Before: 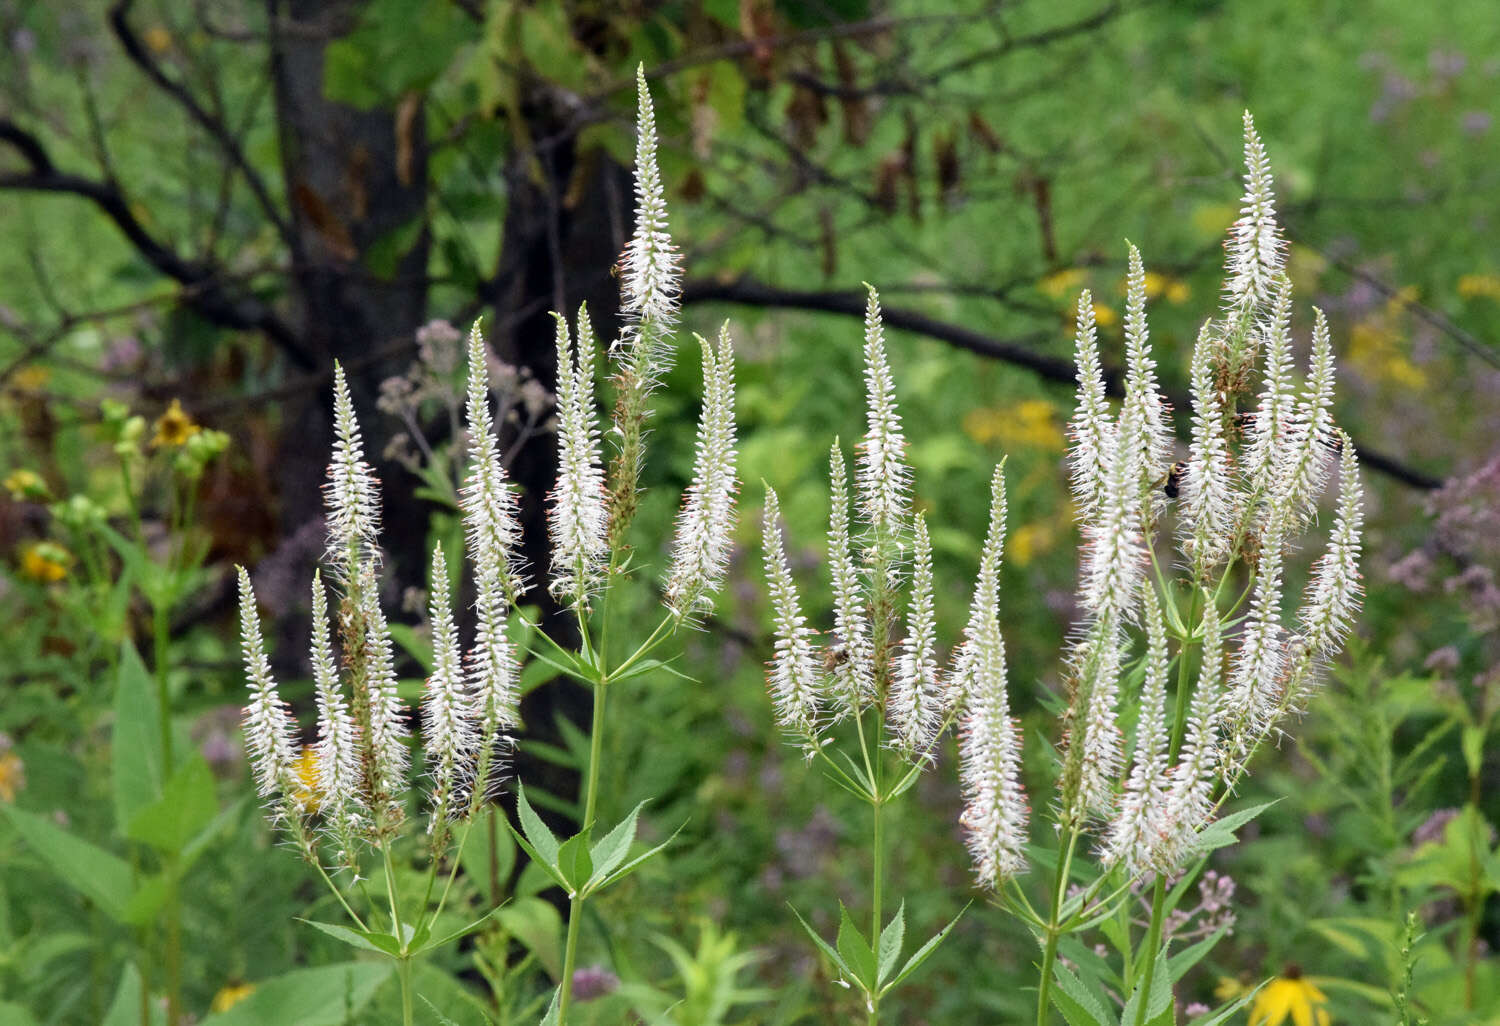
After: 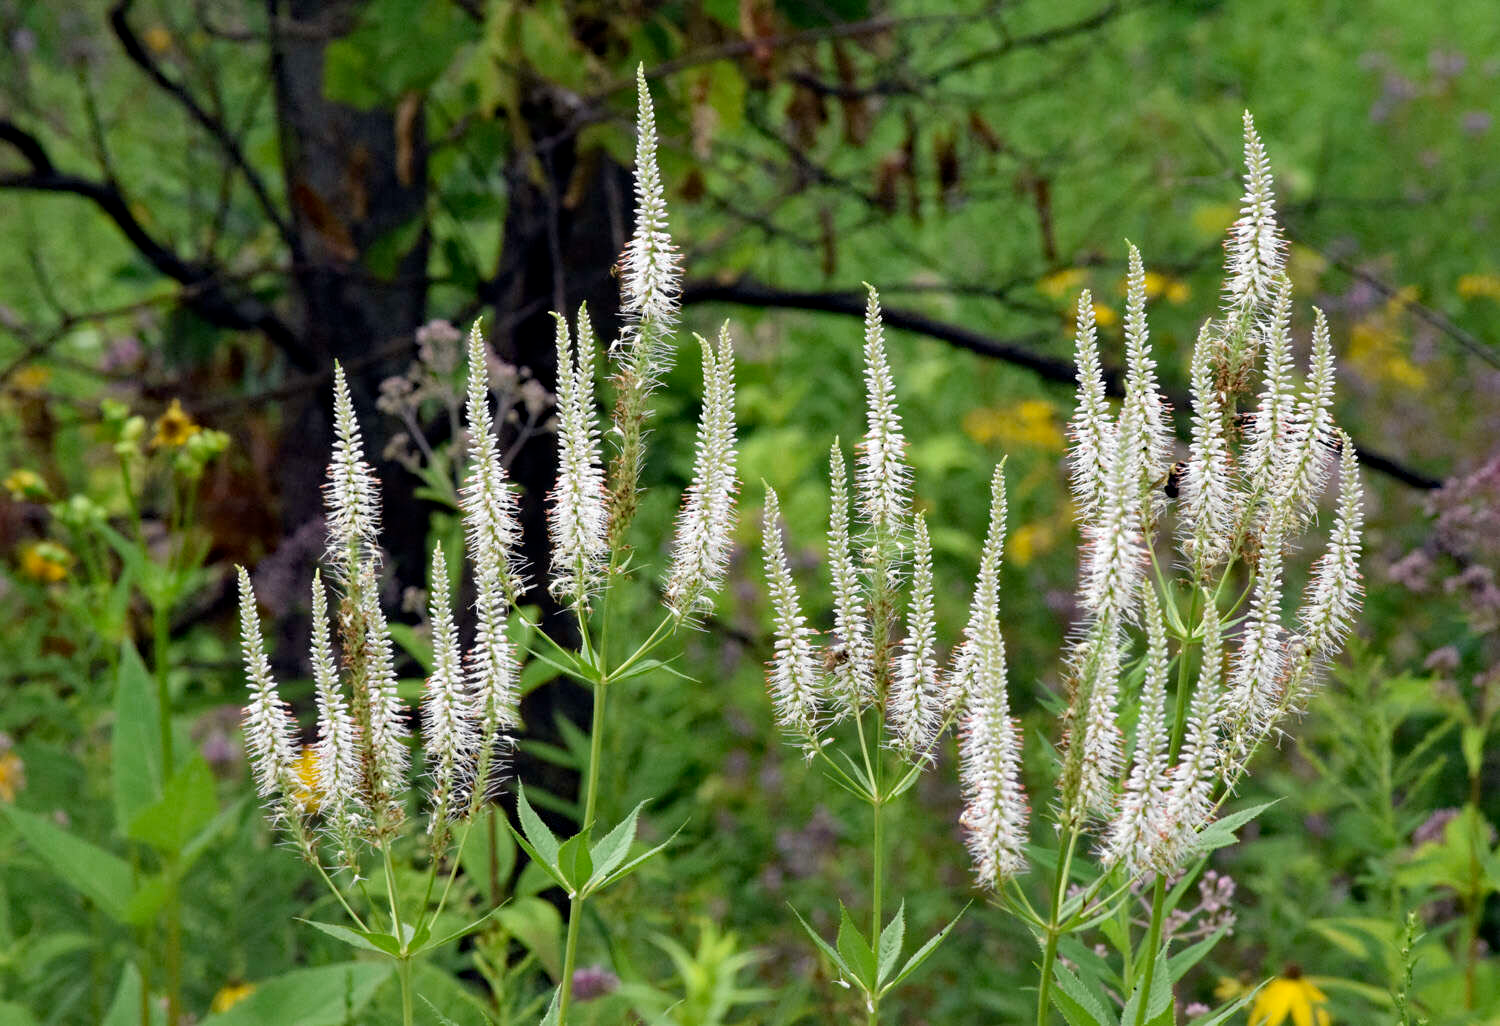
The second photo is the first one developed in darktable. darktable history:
haze removal: strength 0.278, distance 0.257, compatibility mode true, adaptive false
